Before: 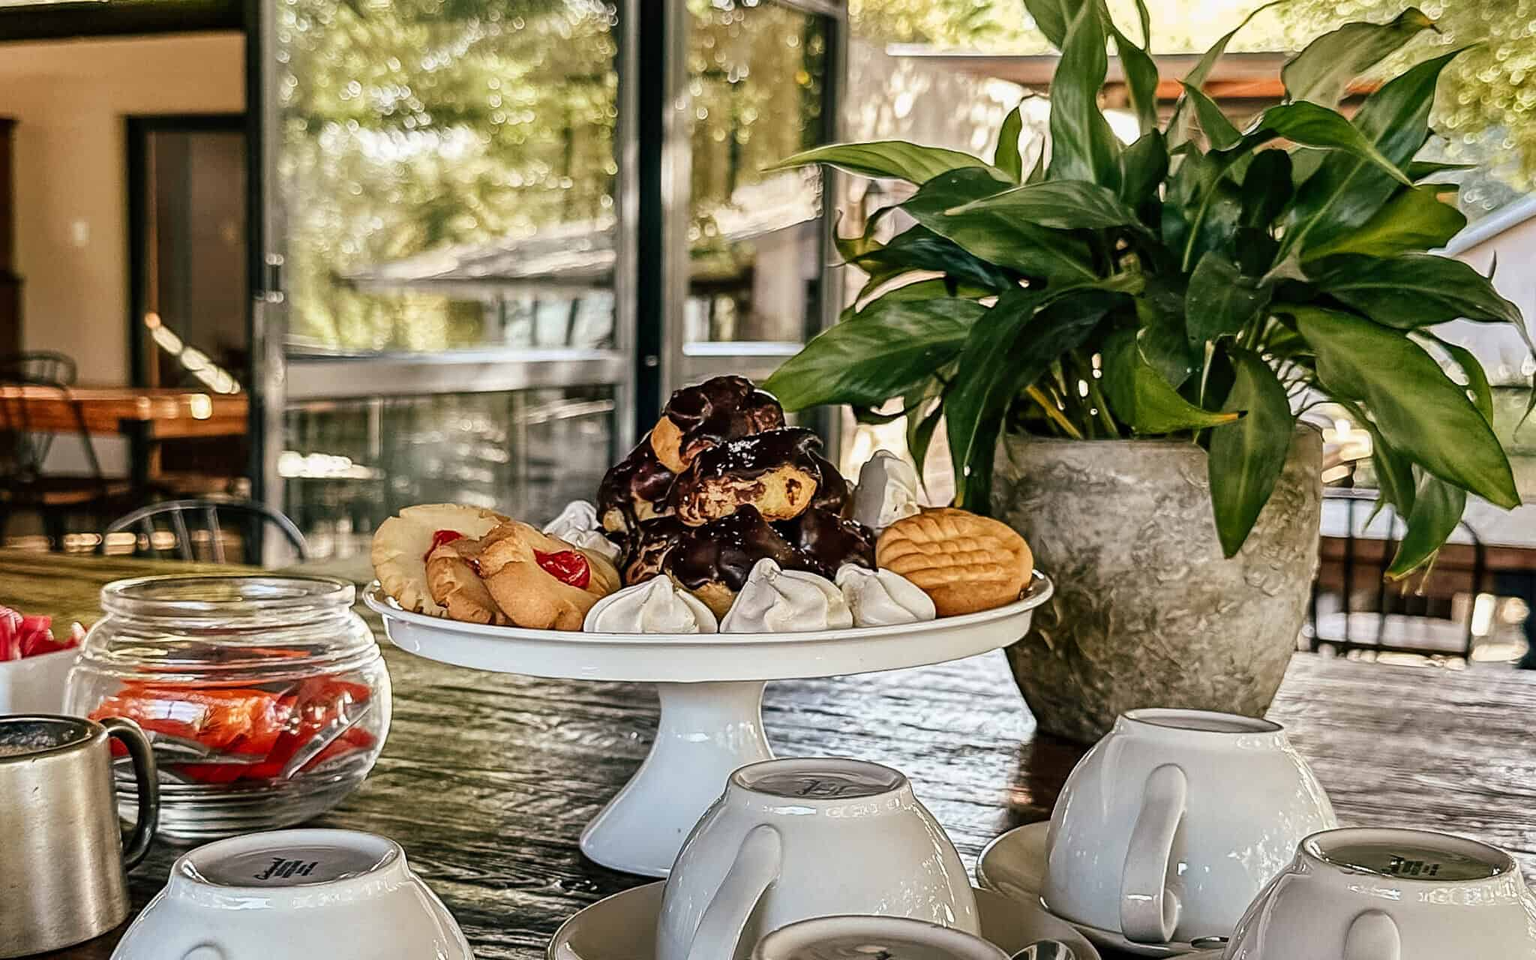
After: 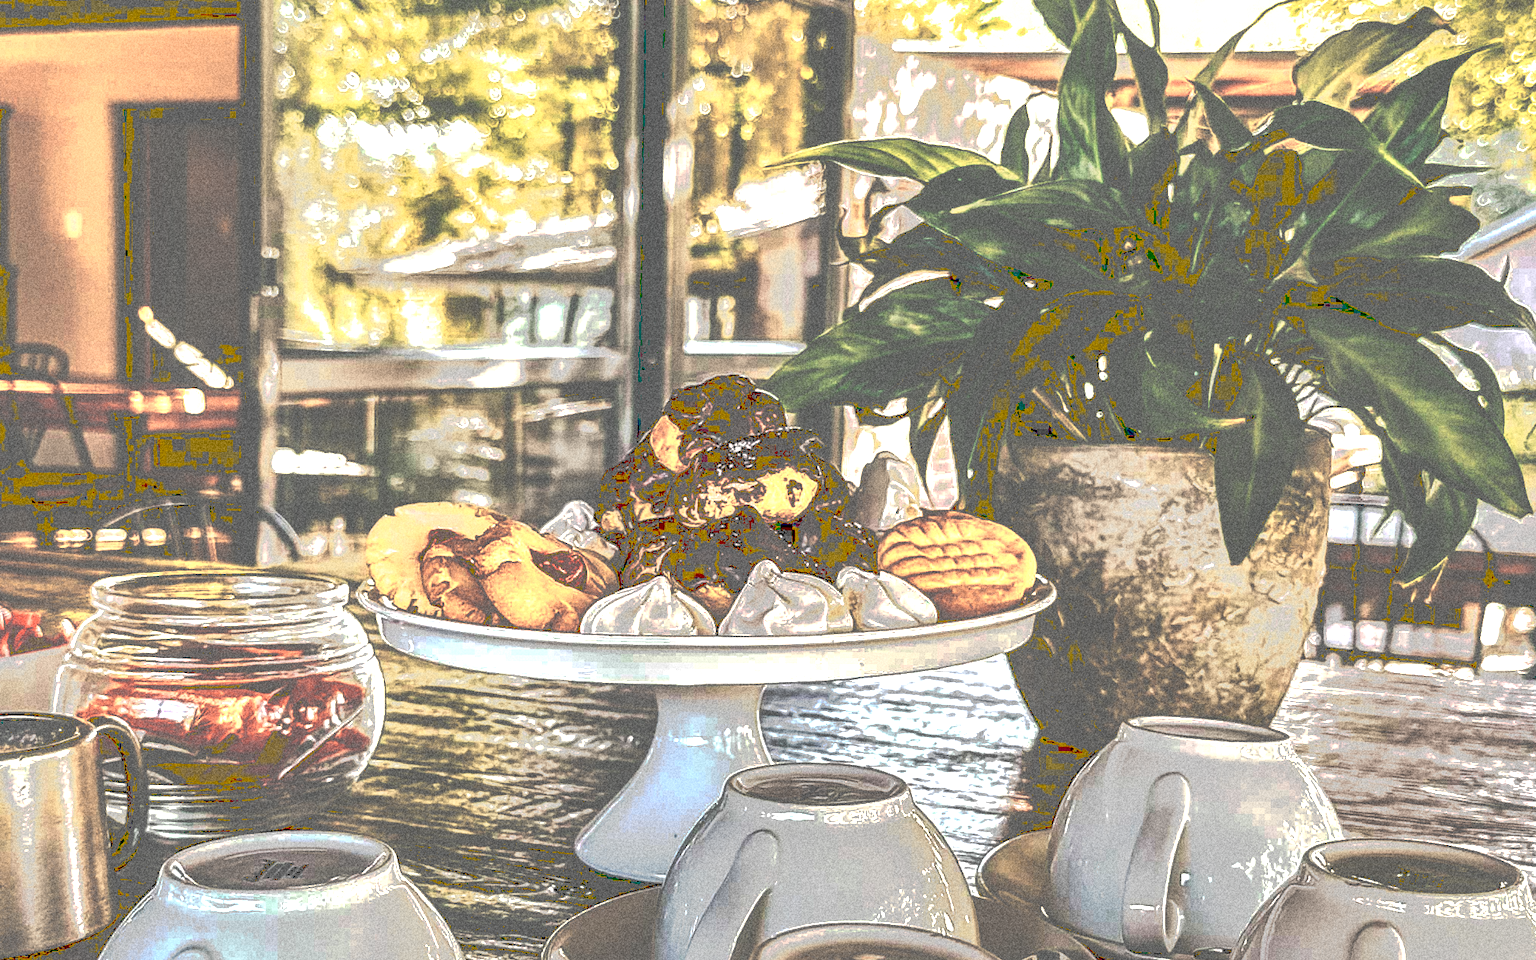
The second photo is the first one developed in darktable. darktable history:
color balance rgb: linear chroma grading › global chroma 9%, perceptual saturation grading › global saturation 36%, perceptual saturation grading › shadows 35%, perceptual brilliance grading › global brilliance 15%, perceptual brilliance grading › shadows -35%, global vibrance 15%
crop and rotate: angle -0.5°
color zones: curves: ch0 [(0.018, 0.548) (0.224, 0.64) (0.425, 0.447) (0.675, 0.575) (0.732, 0.579)]; ch1 [(0.066, 0.487) (0.25, 0.5) (0.404, 0.43) (0.75, 0.421) (0.956, 0.421)]; ch2 [(0.044, 0.561) (0.215, 0.465) (0.399, 0.544) (0.465, 0.548) (0.614, 0.447) (0.724, 0.43) (0.882, 0.623) (0.956, 0.632)]
grain: coarseness 14.49 ISO, strength 48.04%, mid-tones bias 35%
tone curve: curves: ch0 [(0, 0) (0.003, 0.437) (0.011, 0.438) (0.025, 0.441) (0.044, 0.441) (0.069, 0.441) (0.1, 0.444) (0.136, 0.447) (0.177, 0.452) (0.224, 0.457) (0.277, 0.466) (0.335, 0.485) (0.399, 0.514) (0.468, 0.558) (0.543, 0.616) (0.623, 0.686) (0.709, 0.76) (0.801, 0.803) (0.898, 0.825) (1, 1)], preserve colors none
exposure: compensate highlight preservation false
shadows and highlights: on, module defaults
local contrast: highlights 61%, detail 143%, midtone range 0.428
